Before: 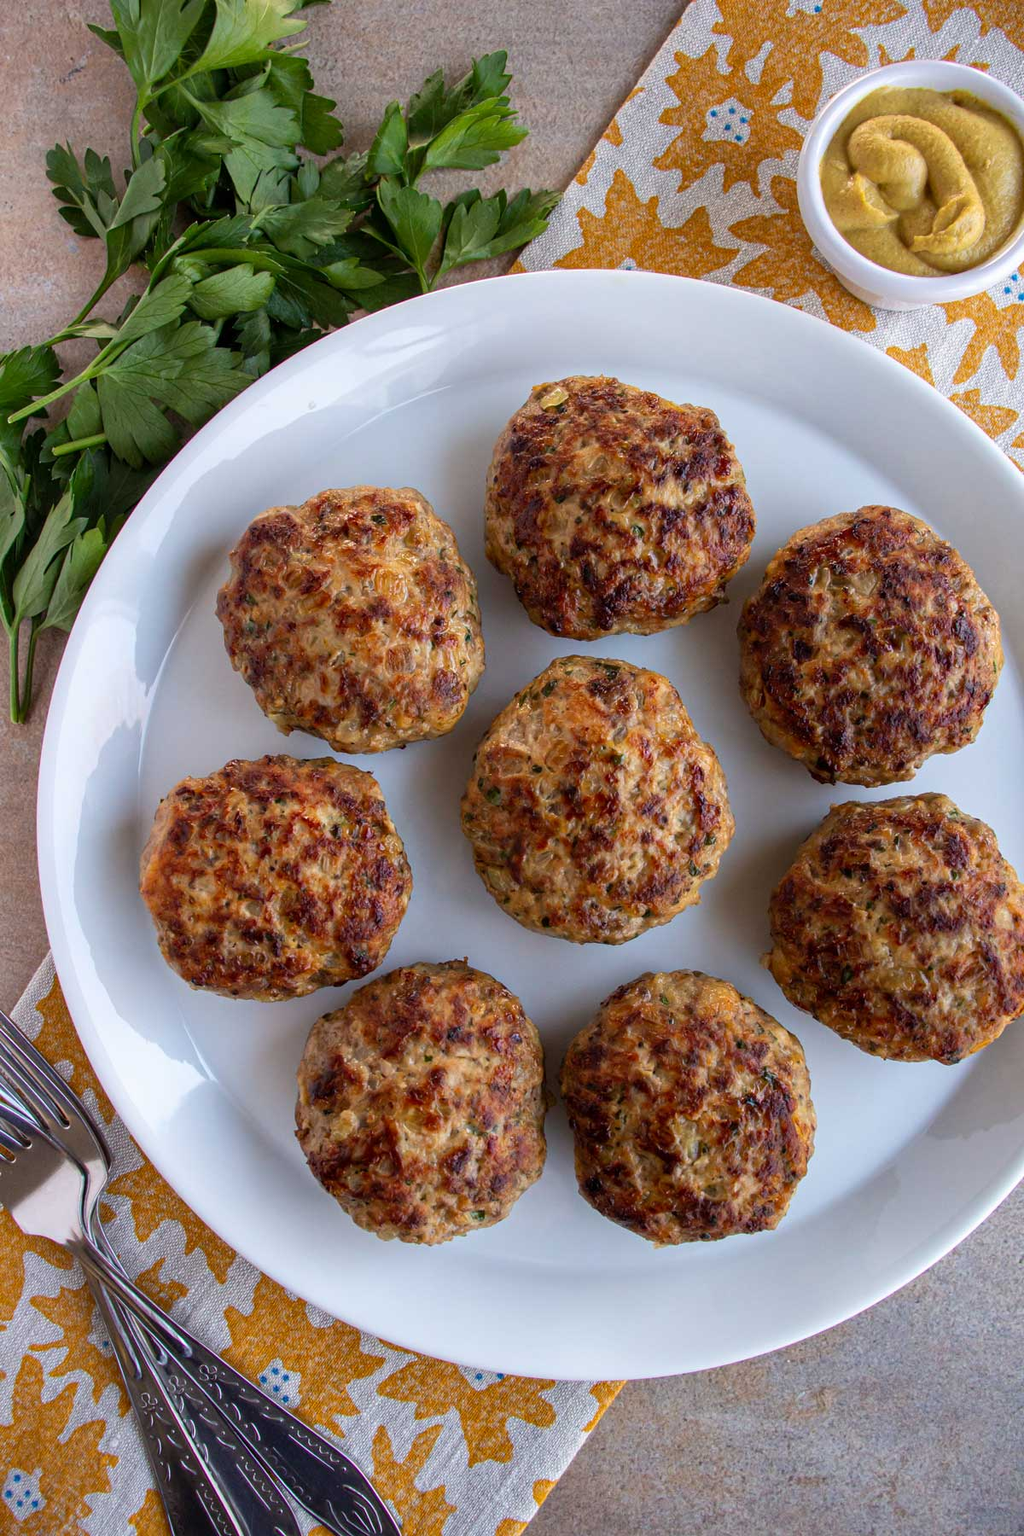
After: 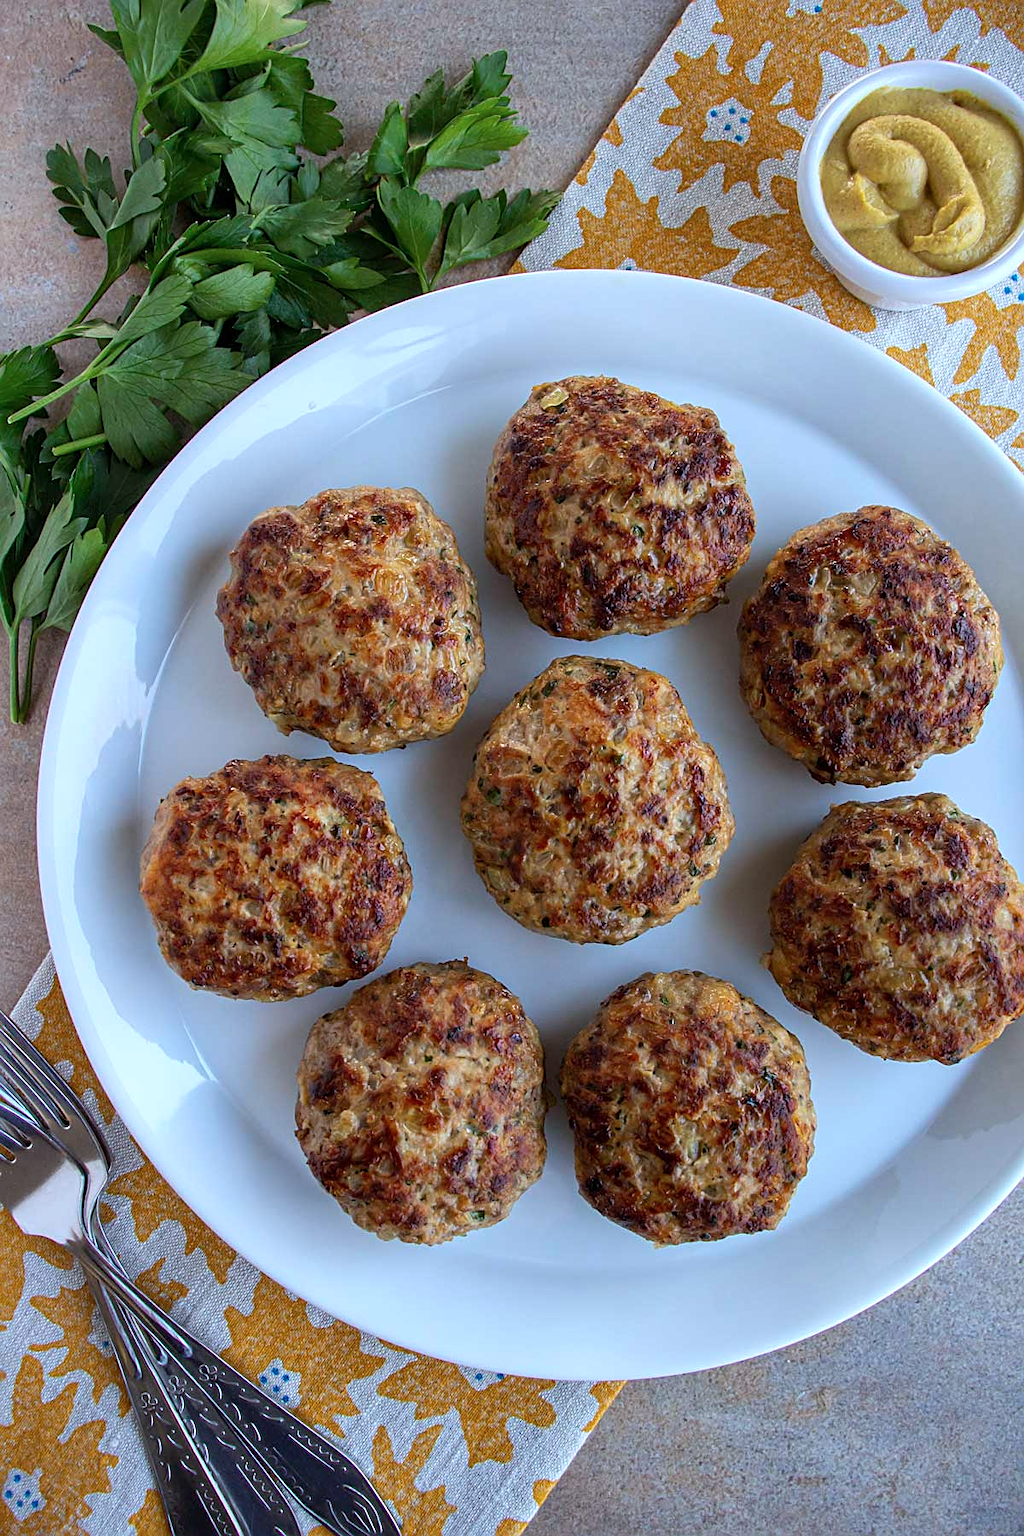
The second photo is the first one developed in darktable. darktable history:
sharpen: on, module defaults
color calibration: illuminant F (fluorescent), F source F9 (Cool White Deluxe 4150 K) – high CRI, x 0.374, y 0.373, temperature 4158.34 K
